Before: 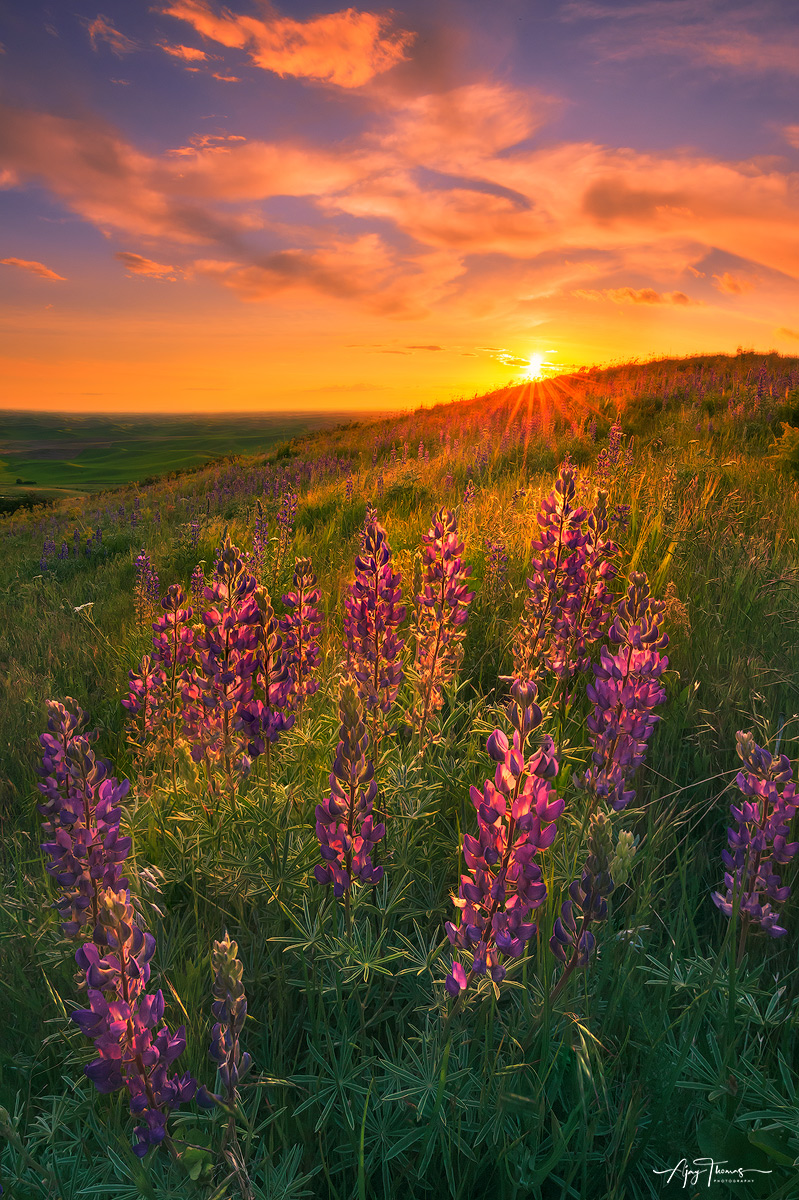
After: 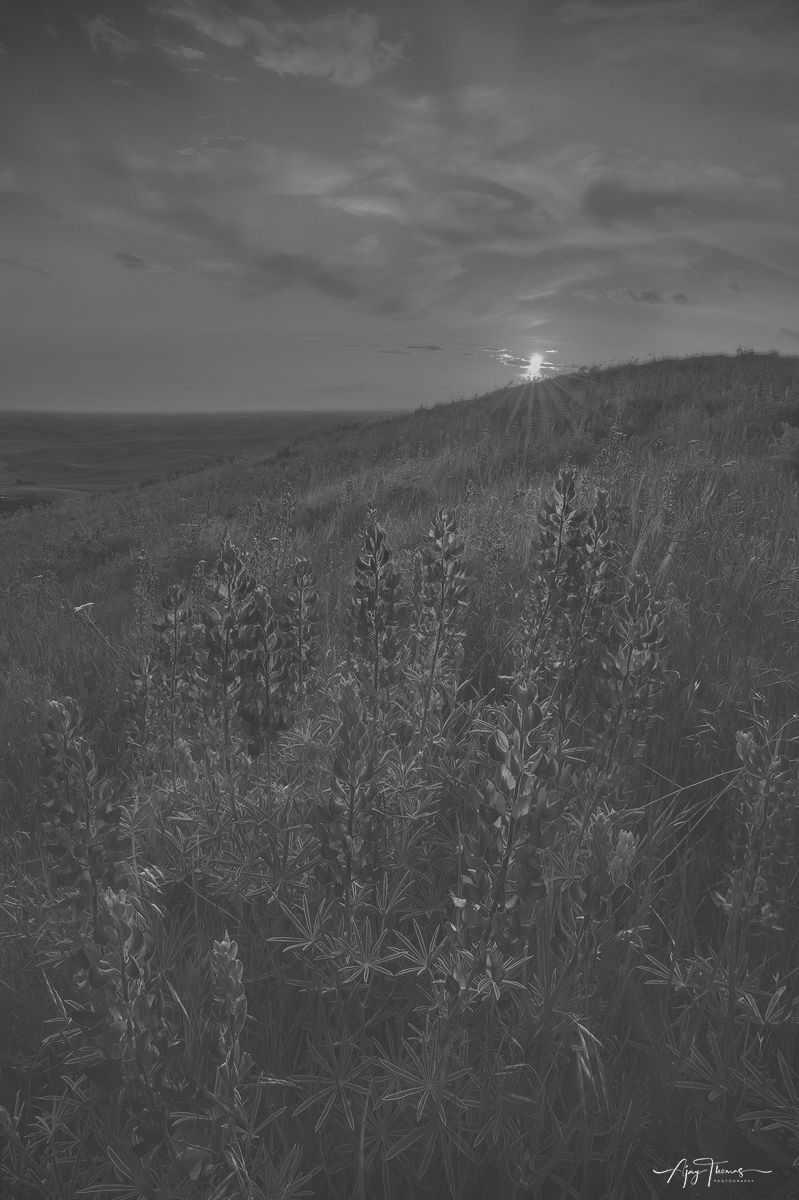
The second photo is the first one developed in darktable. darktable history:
color correction: highlights a* 3.22, highlights b* 1.93, saturation 1.19
monochrome: a 73.58, b 64.21
vignetting: fall-off start 91.19%
color zones: curves: ch0 [(0.826, 0.353)]; ch1 [(0.242, 0.647) (0.889, 0.342)]; ch2 [(0.246, 0.089) (0.969, 0.068)]
exposure: black level correction -0.041, exposure 0.064 EV, compensate highlight preservation false
